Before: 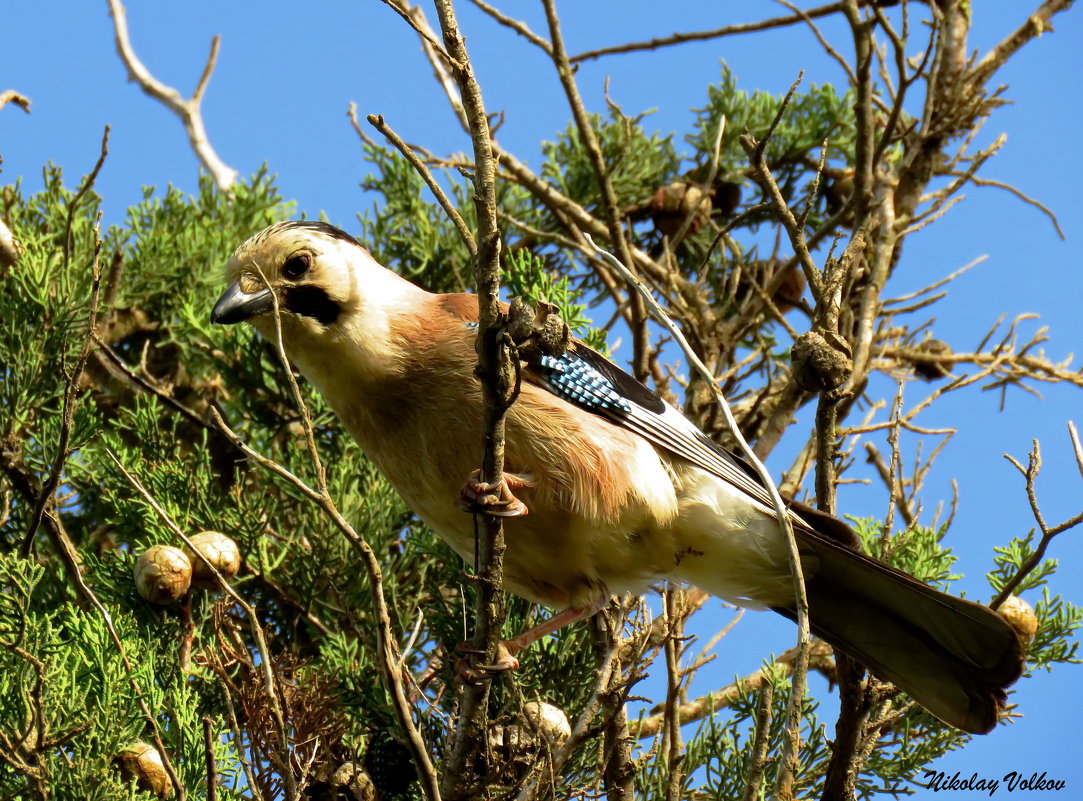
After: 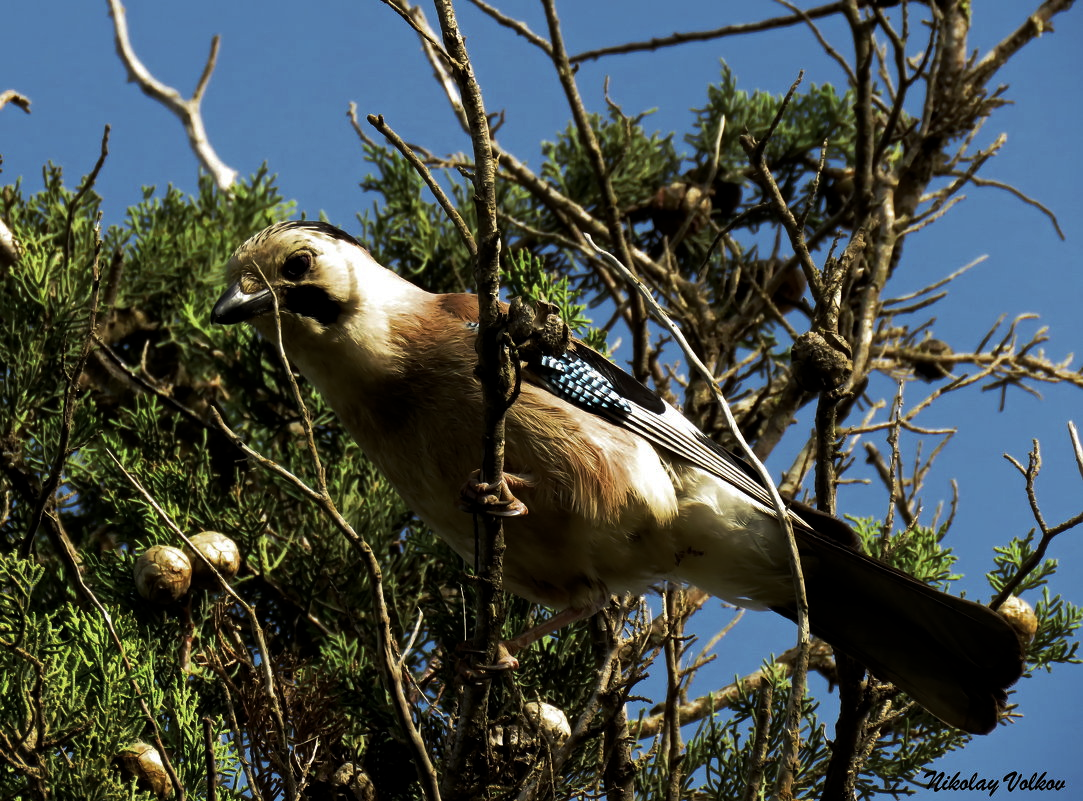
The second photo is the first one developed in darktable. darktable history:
levels: levels [0, 0.618, 1]
